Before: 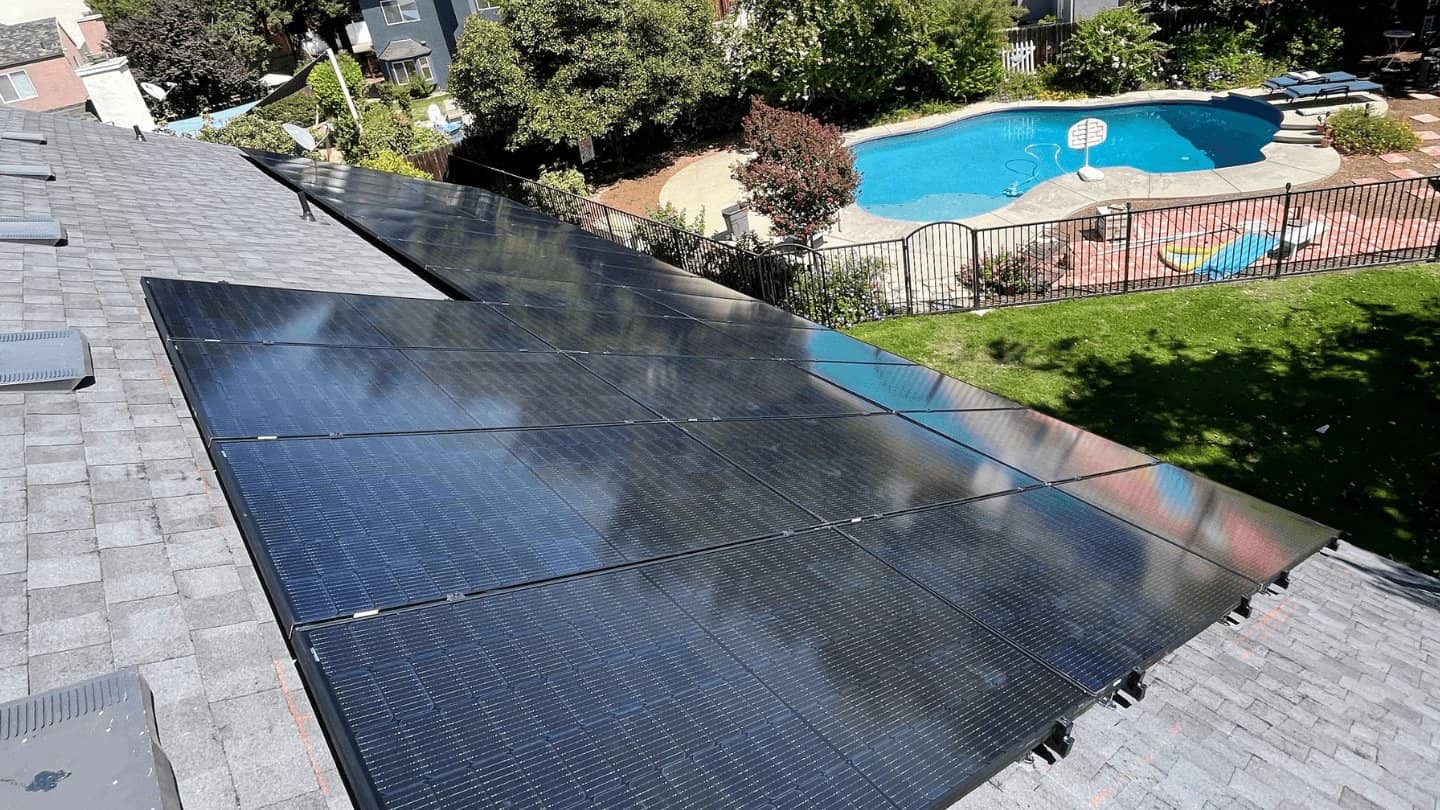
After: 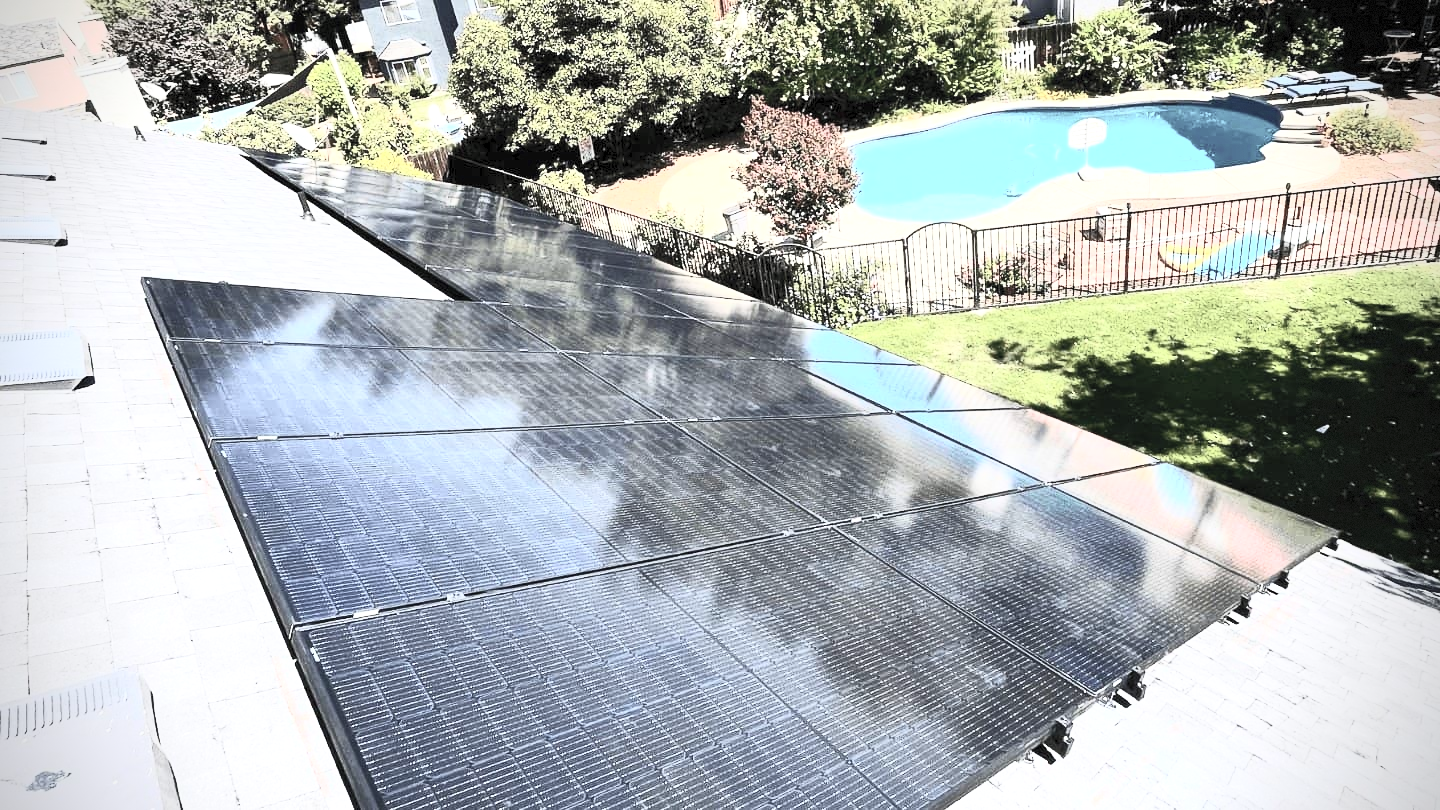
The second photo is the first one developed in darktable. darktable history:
exposure: exposure 0.722 EV, compensate highlight preservation false
contrast brightness saturation: contrast 0.57, brightness 0.57, saturation -0.34
vignetting: dithering 8-bit output, unbound false
